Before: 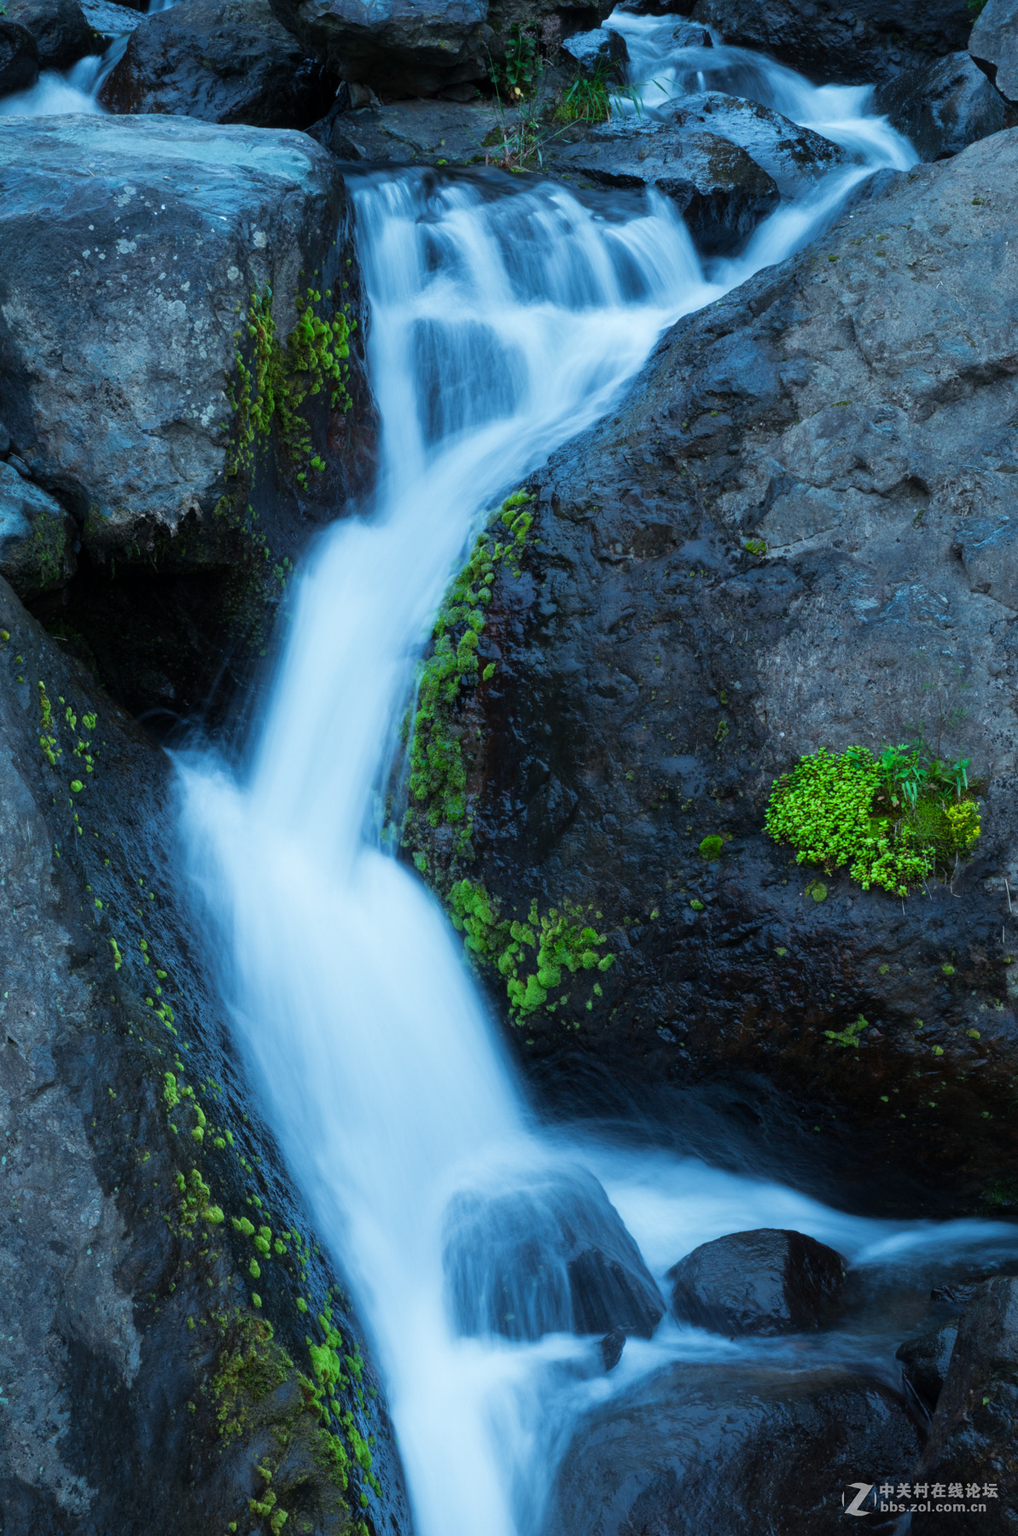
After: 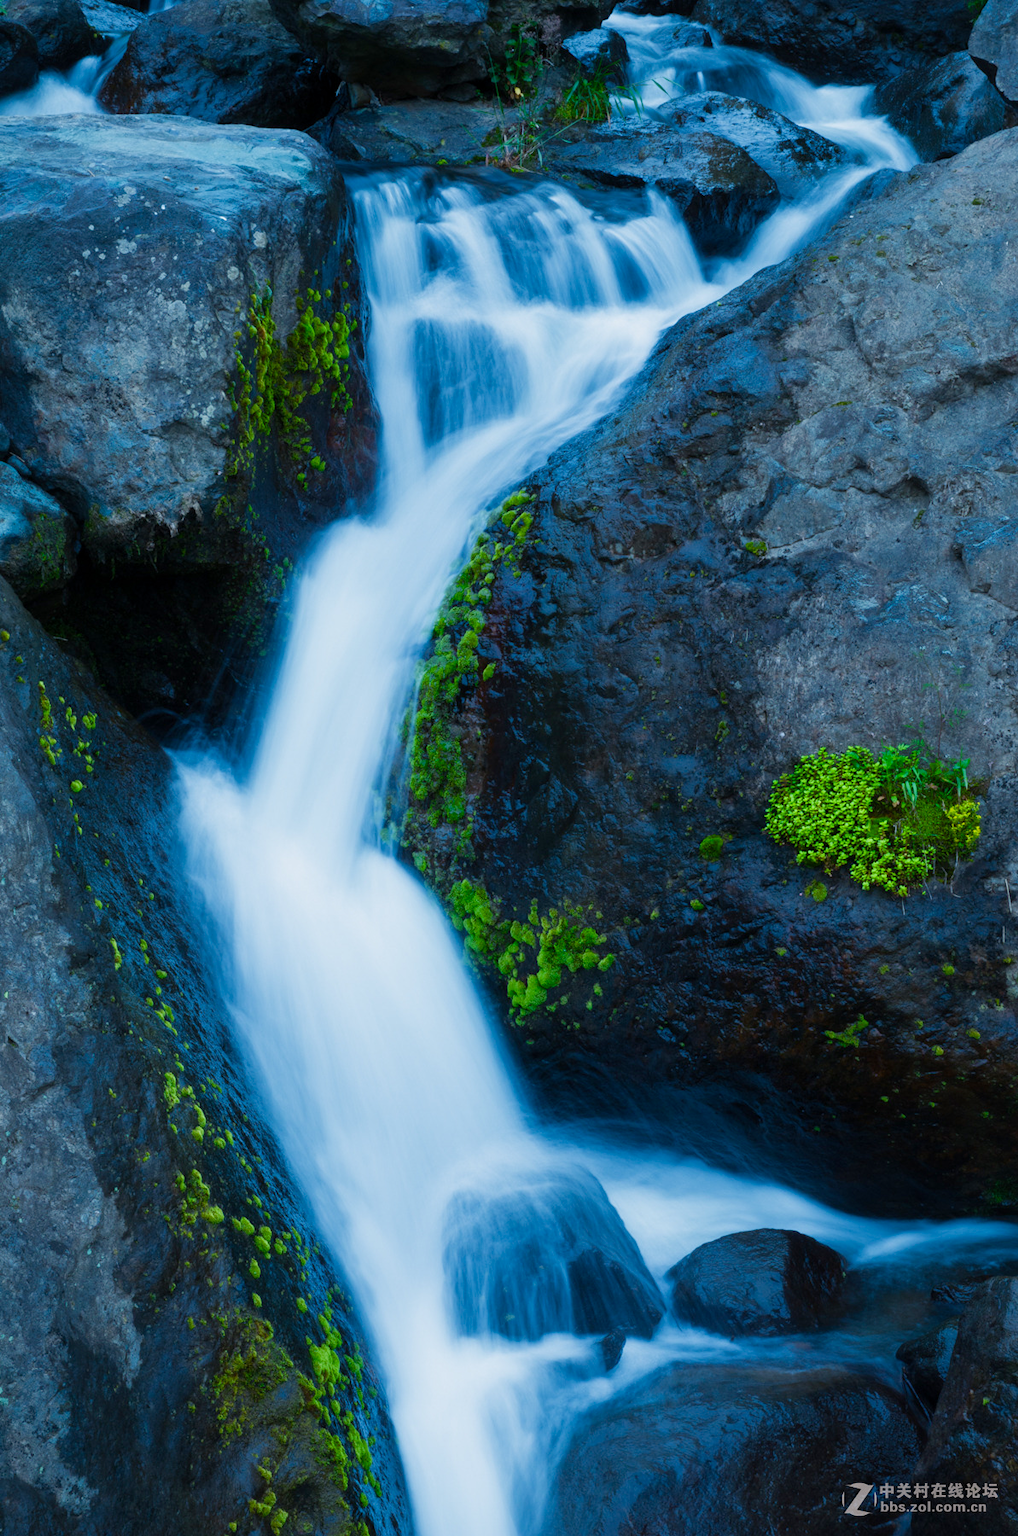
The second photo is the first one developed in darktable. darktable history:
color balance rgb: shadows lift › hue 87.86°, highlights gain › chroma 2.029%, highlights gain › hue 44.37°, perceptual saturation grading › global saturation 25.914%, perceptual saturation grading › highlights -27.819%, perceptual saturation grading › shadows 33.612%
